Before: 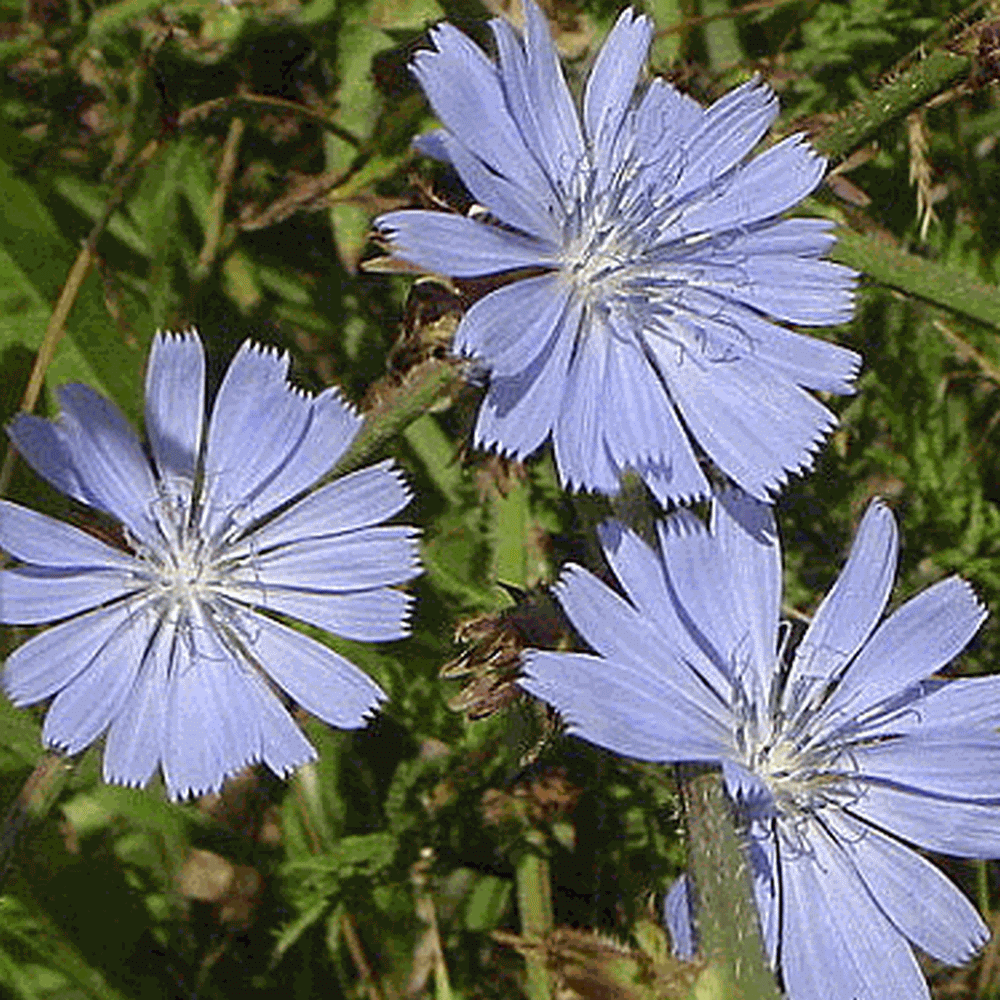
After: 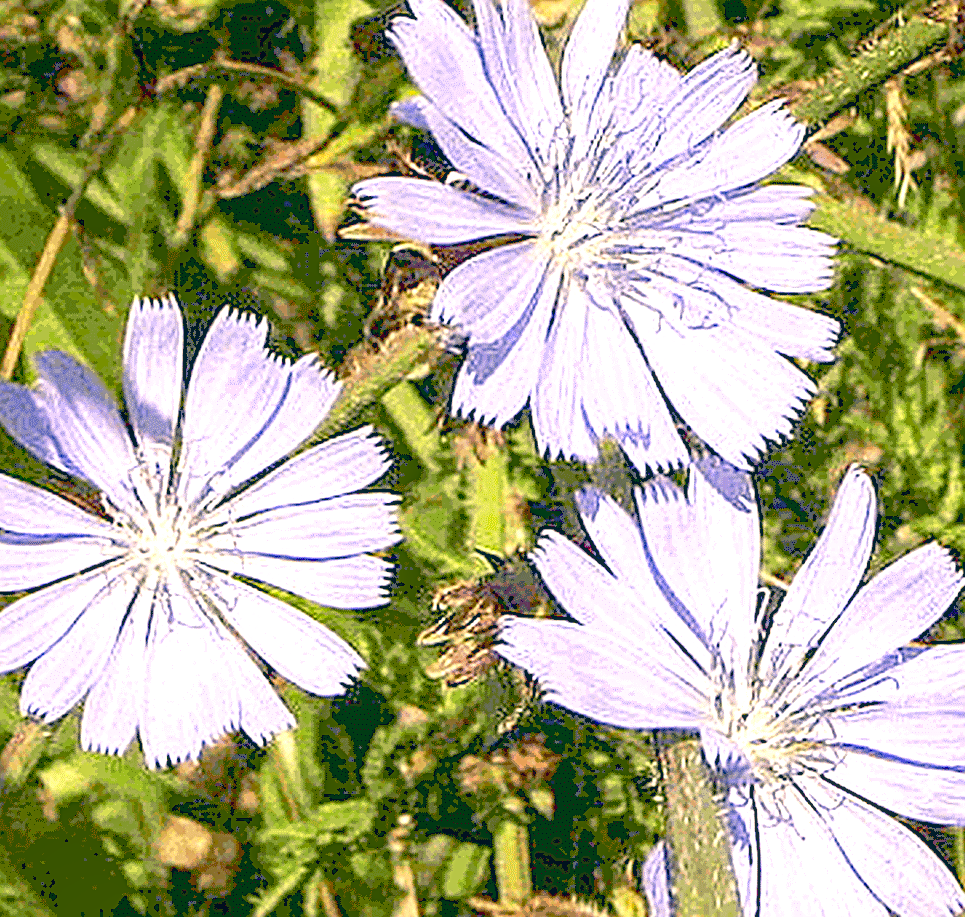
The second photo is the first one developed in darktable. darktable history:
sharpen: amount 0.492
haze removal: compatibility mode true, adaptive false
exposure: black level correction 0.008, exposure 1.417 EV, compensate exposure bias true, compensate highlight preservation false
local contrast: detail 115%
tone curve: curves: ch0 [(0, 0) (0.003, 0.144) (0.011, 0.149) (0.025, 0.159) (0.044, 0.183) (0.069, 0.207) (0.1, 0.236) (0.136, 0.269) (0.177, 0.303) (0.224, 0.339) (0.277, 0.38) (0.335, 0.428) (0.399, 0.478) (0.468, 0.539) (0.543, 0.604) (0.623, 0.679) (0.709, 0.755) (0.801, 0.836) (0.898, 0.918) (1, 1)], preserve colors none
crop: left 2.217%, top 3.311%, right 1.206%, bottom 4.972%
levels: mode automatic, levels [0.073, 0.497, 0.972]
color correction: highlights a* 10.37, highlights b* 14.57, shadows a* -10.12, shadows b* -14.87
